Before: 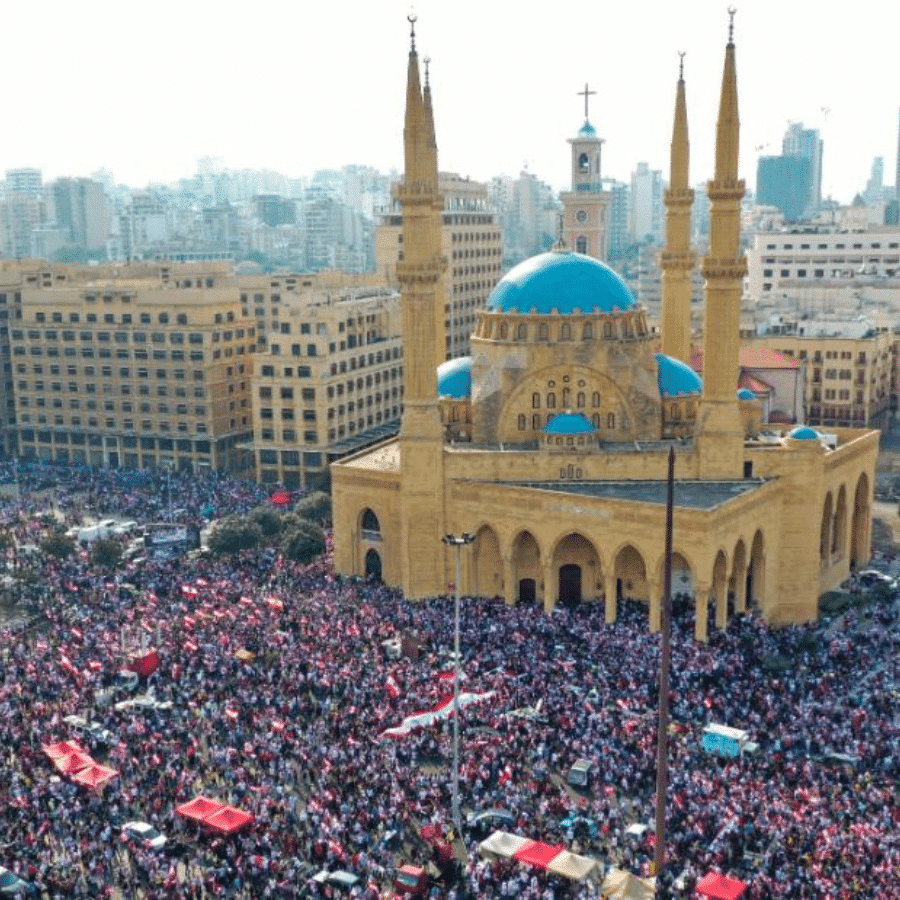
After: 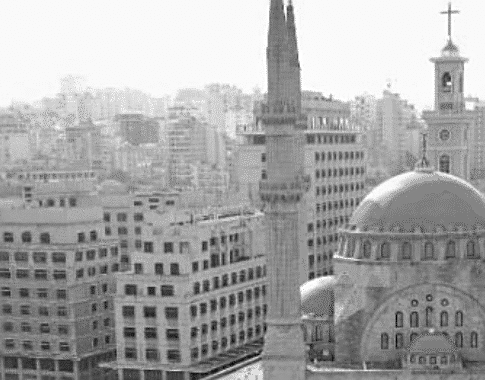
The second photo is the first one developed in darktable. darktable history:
sharpen: on, module defaults
crop: left 15.306%, top 9.065%, right 30.789%, bottom 48.638%
monochrome: size 1
color correction: highlights a* 15.03, highlights b* -25.07
